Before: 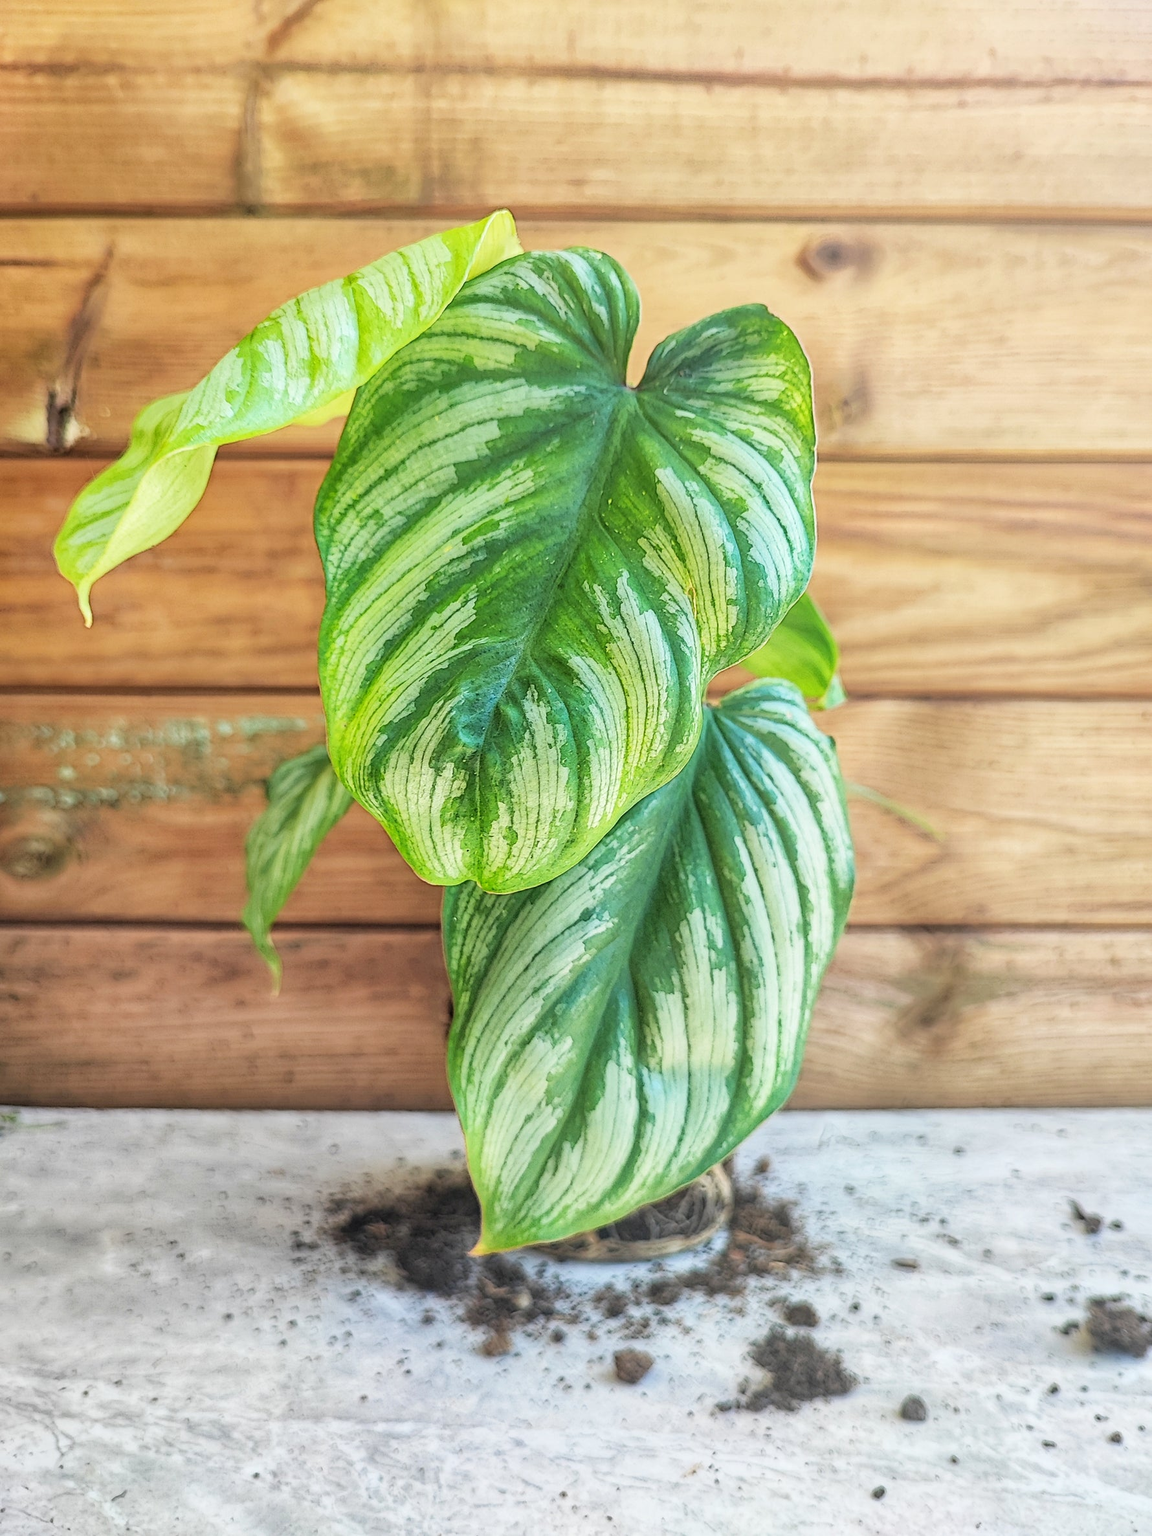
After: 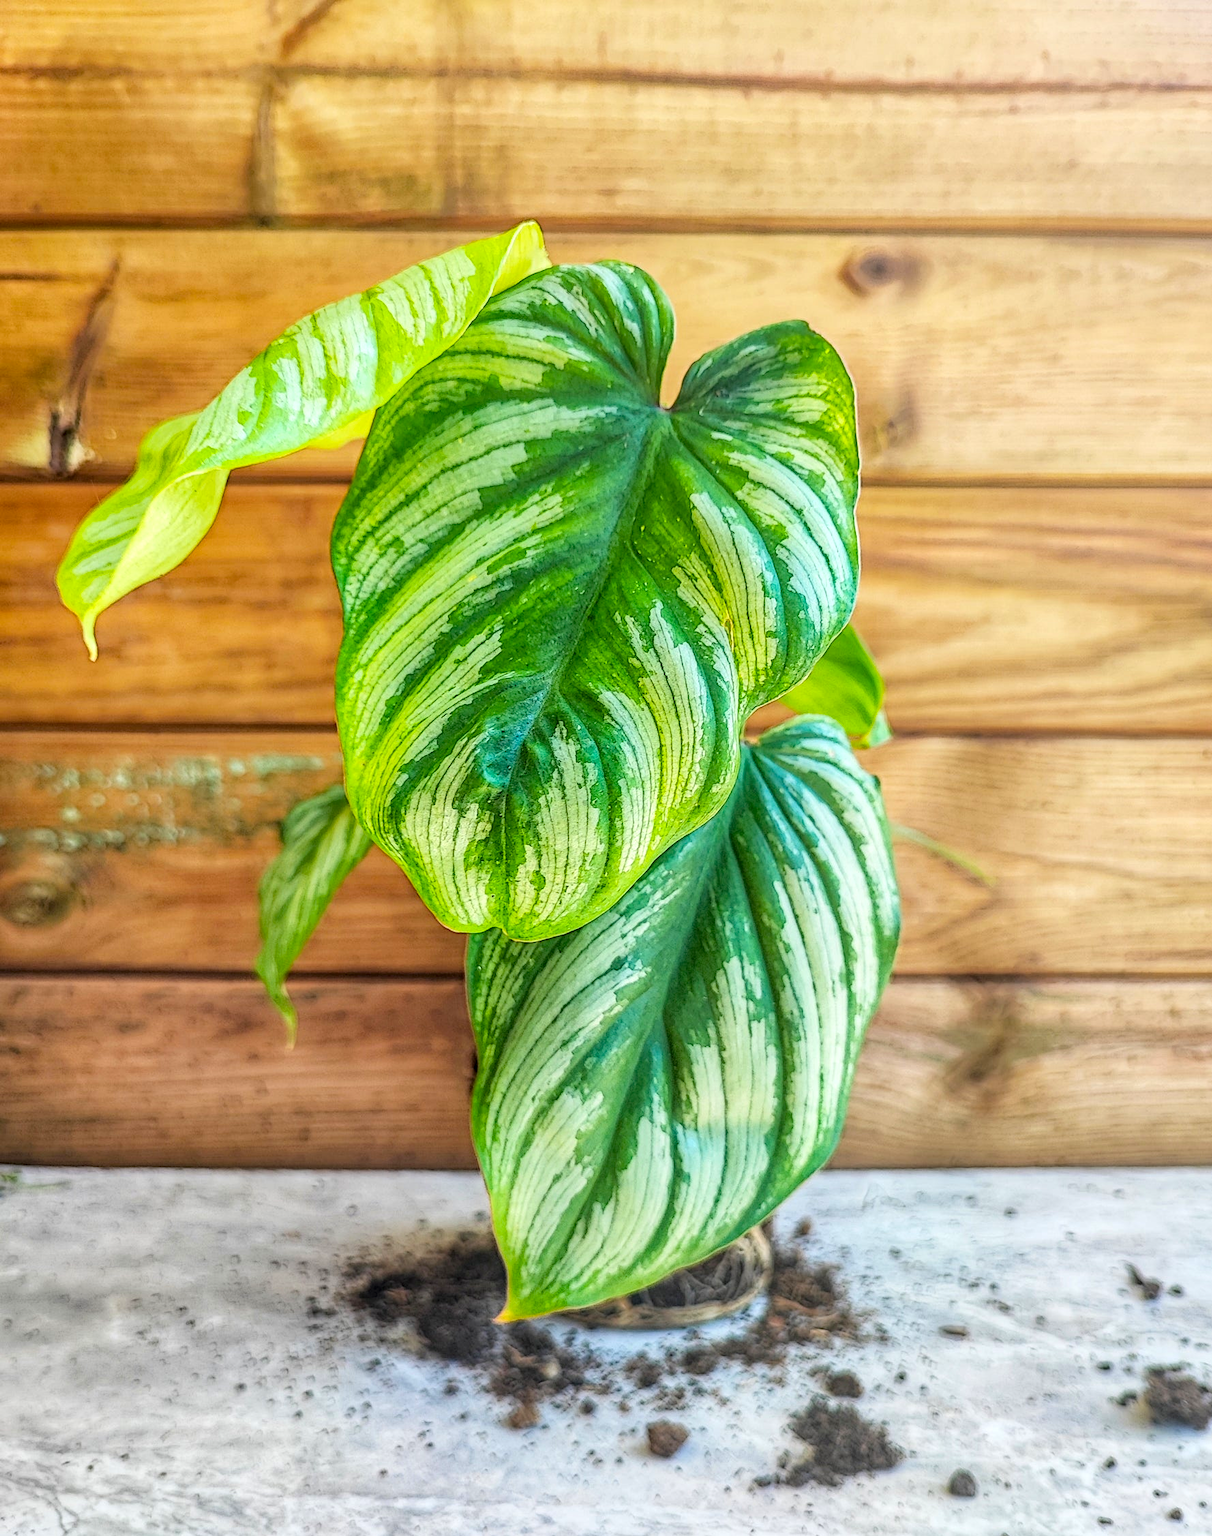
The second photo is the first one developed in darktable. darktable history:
color balance rgb: linear chroma grading › global chroma 14.537%, perceptual saturation grading › global saturation 14.84%
crop and rotate: top 0.01%, bottom 5.037%
local contrast: detail 130%
